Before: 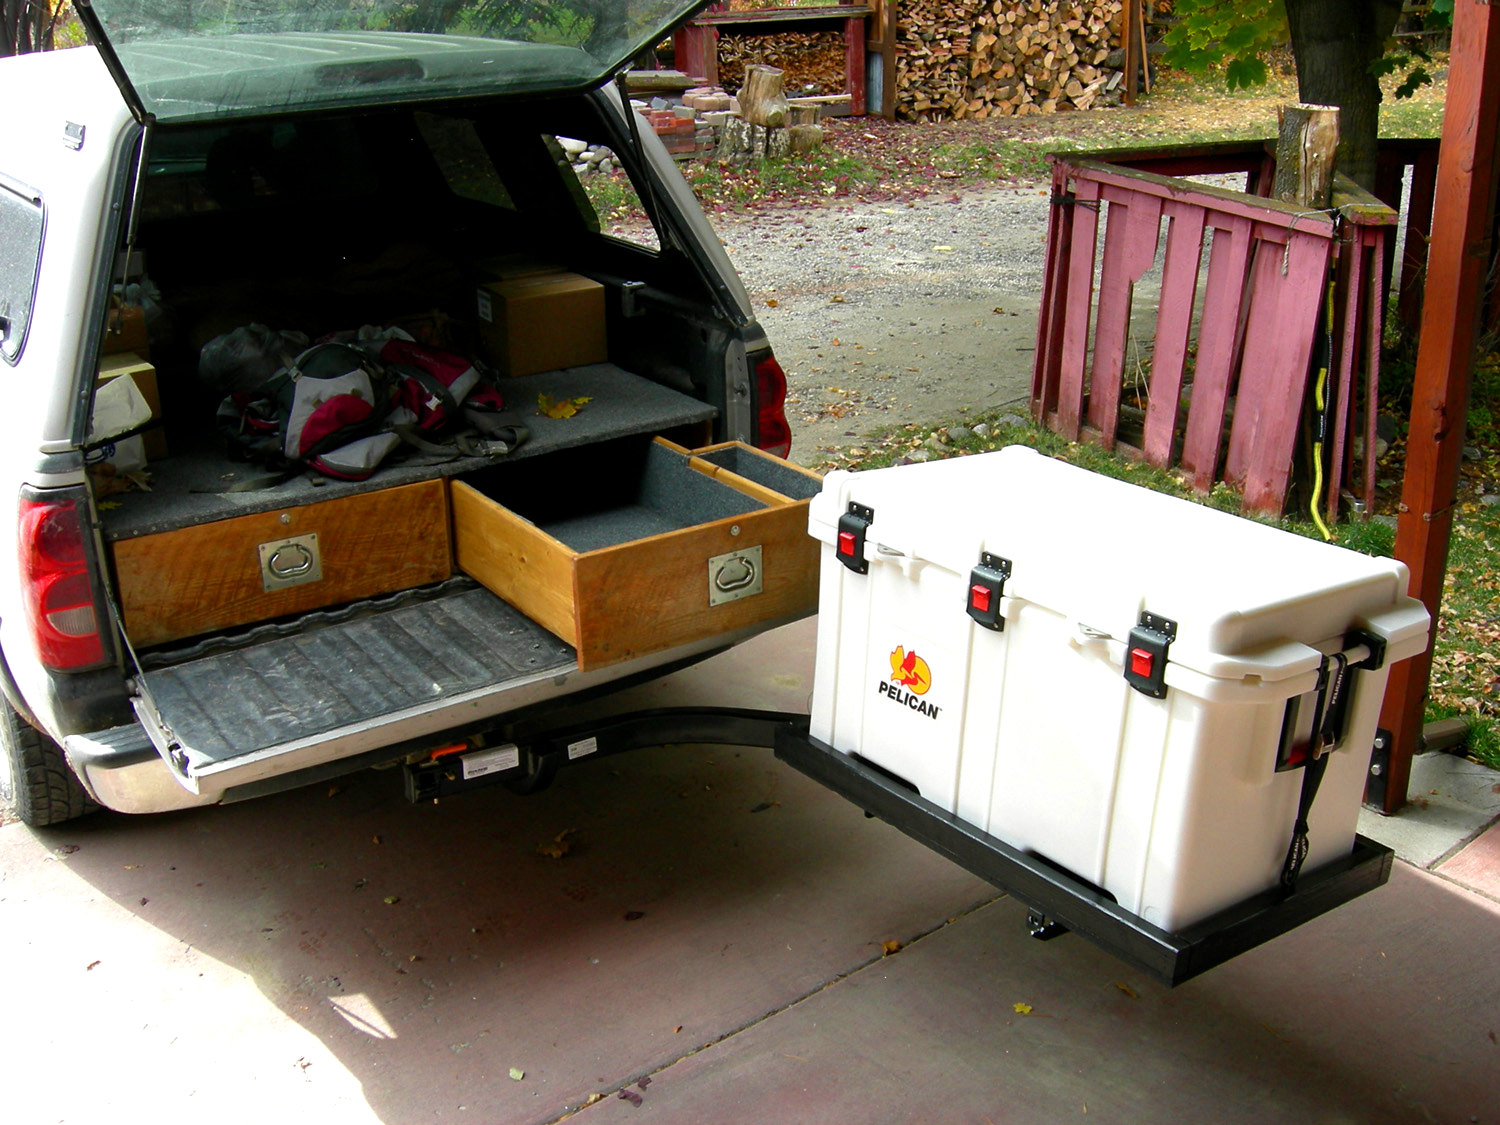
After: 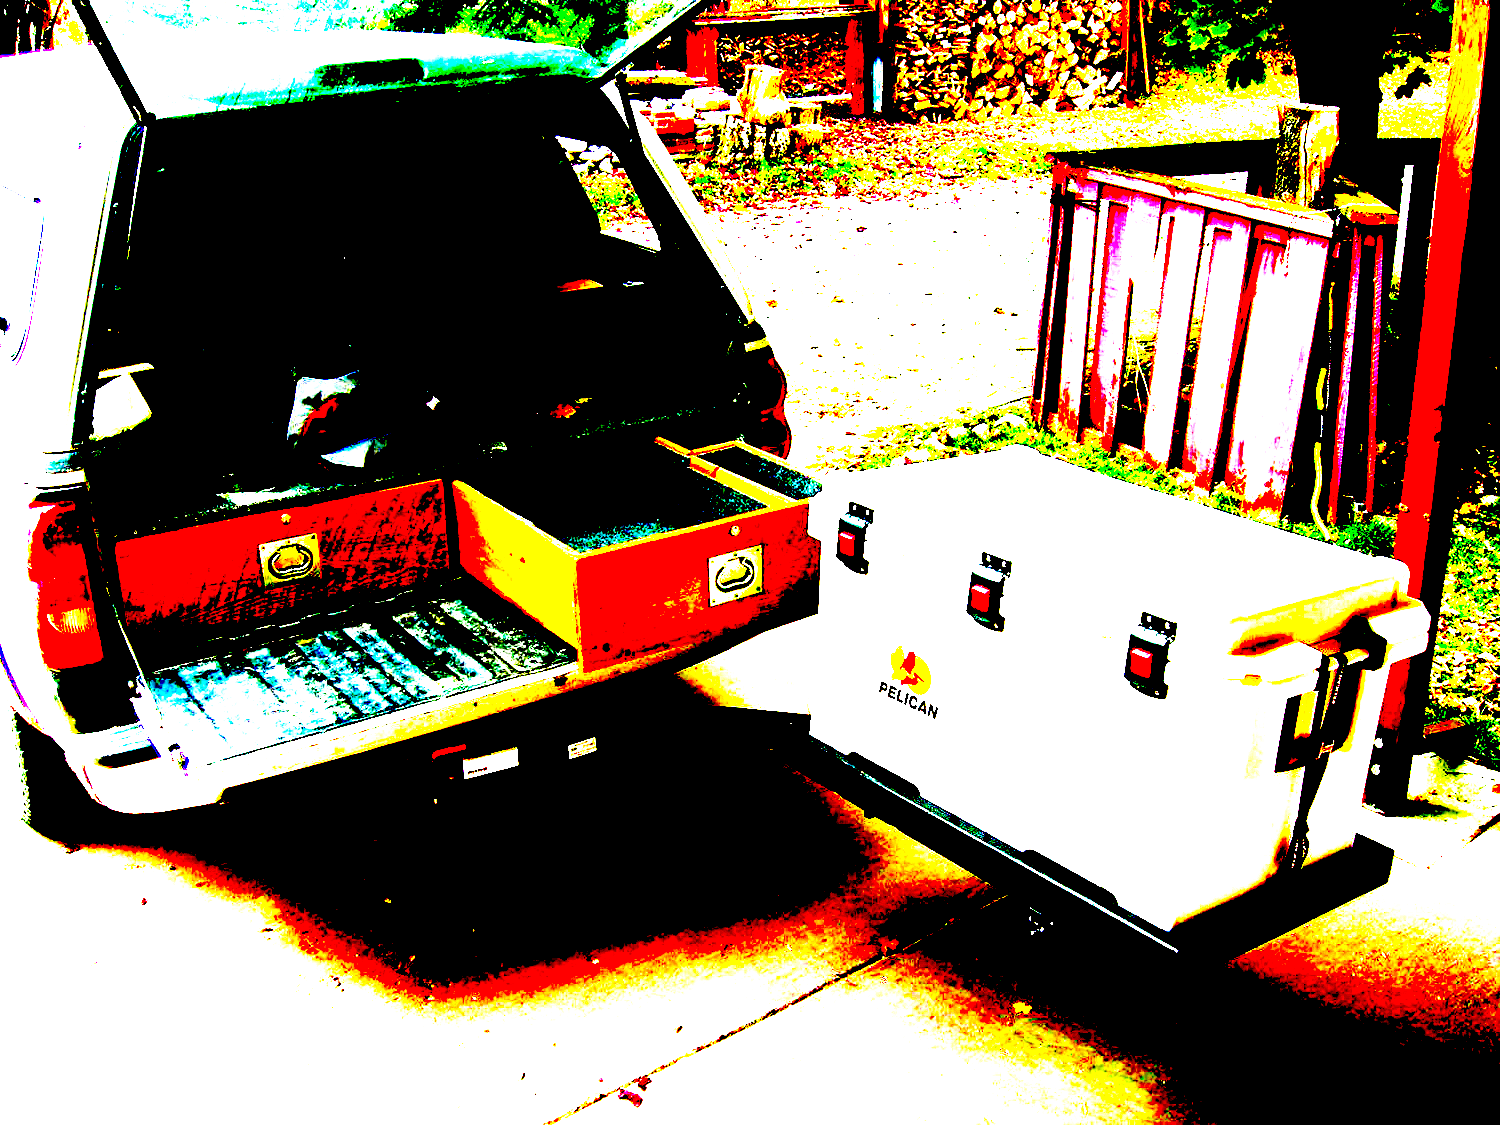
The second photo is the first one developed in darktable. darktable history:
tone equalizer: edges refinement/feathering 500, mask exposure compensation -1.57 EV, preserve details no
exposure: black level correction 0.099, exposure 3.048 EV, compensate highlight preservation false
